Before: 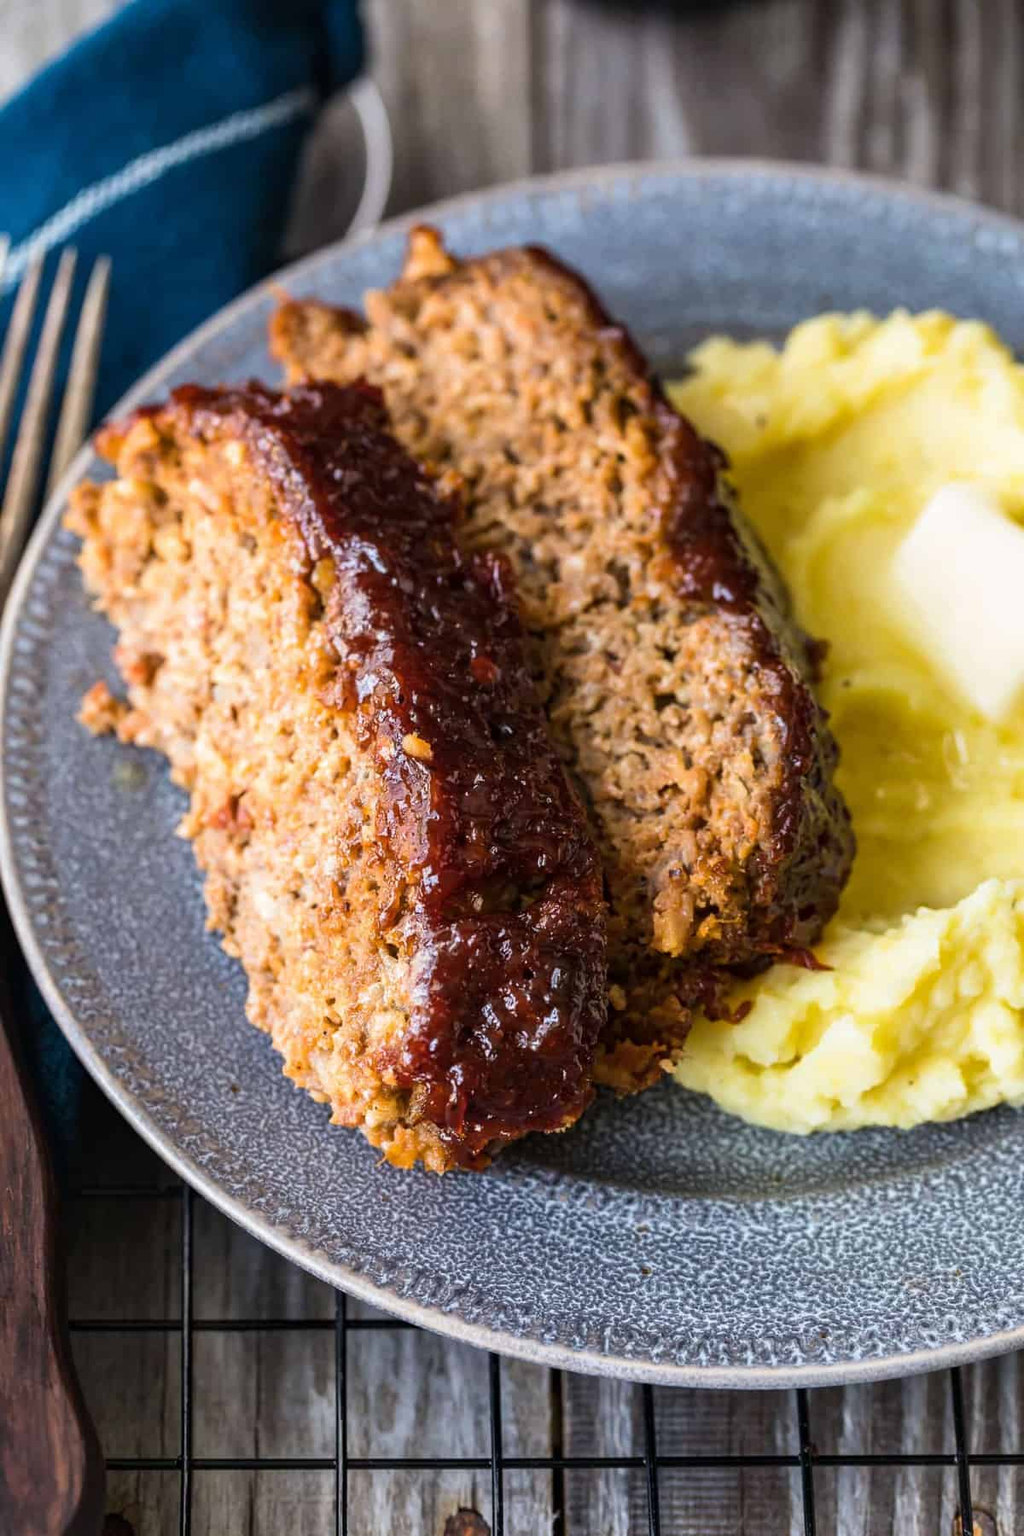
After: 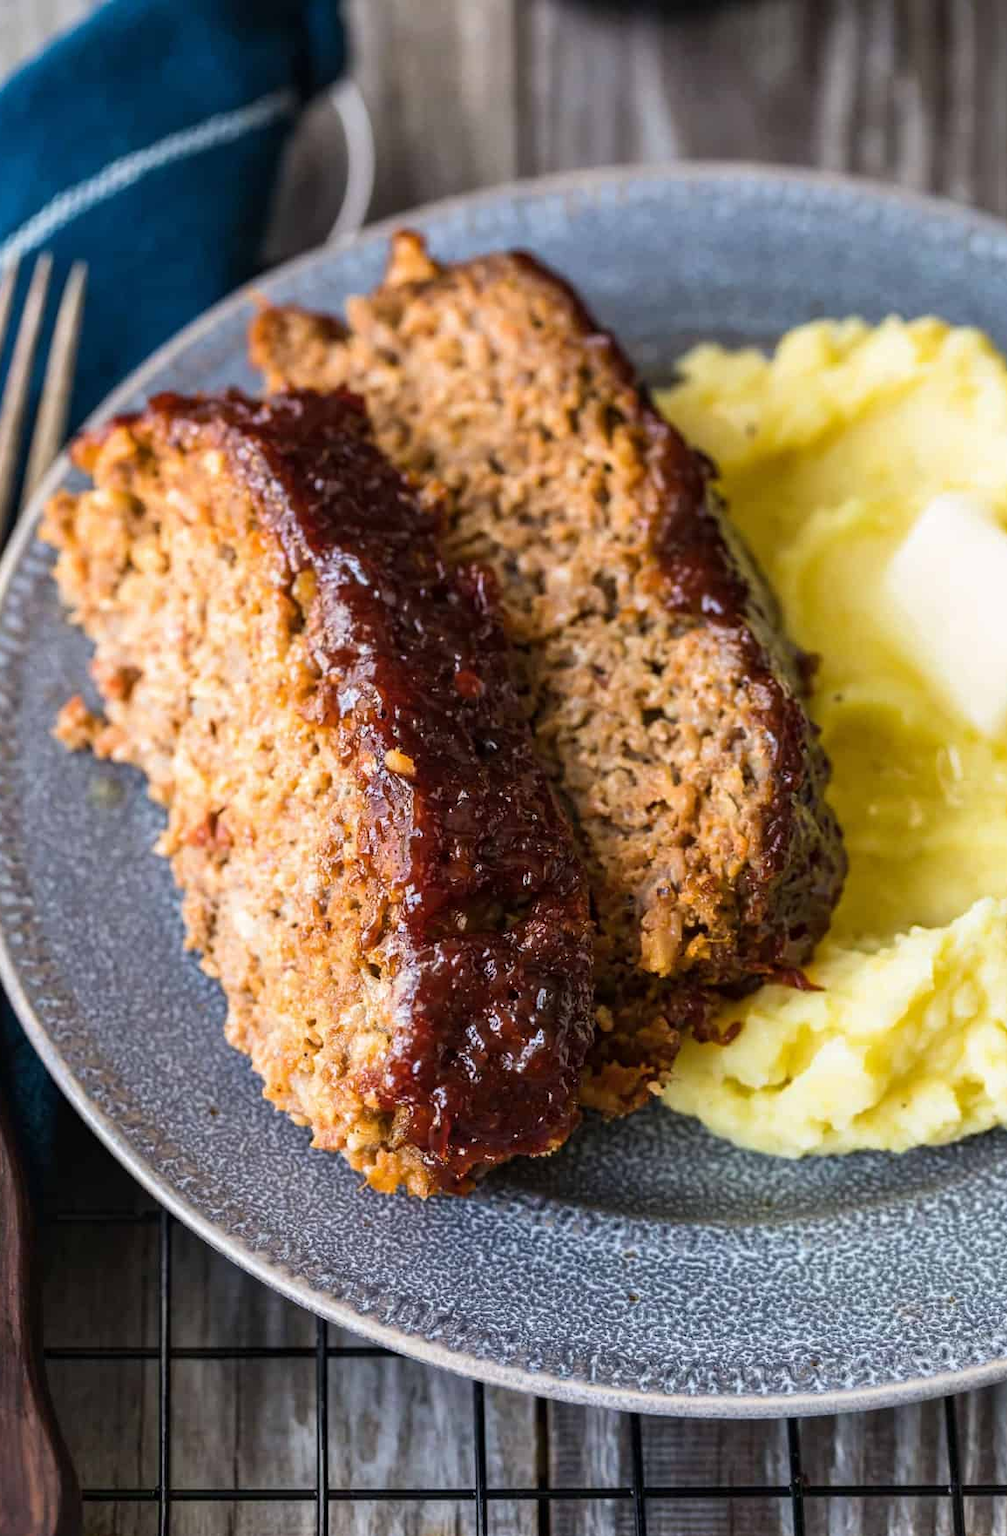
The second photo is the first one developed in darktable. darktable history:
crop and rotate: left 2.541%, right 1.104%, bottom 2%
